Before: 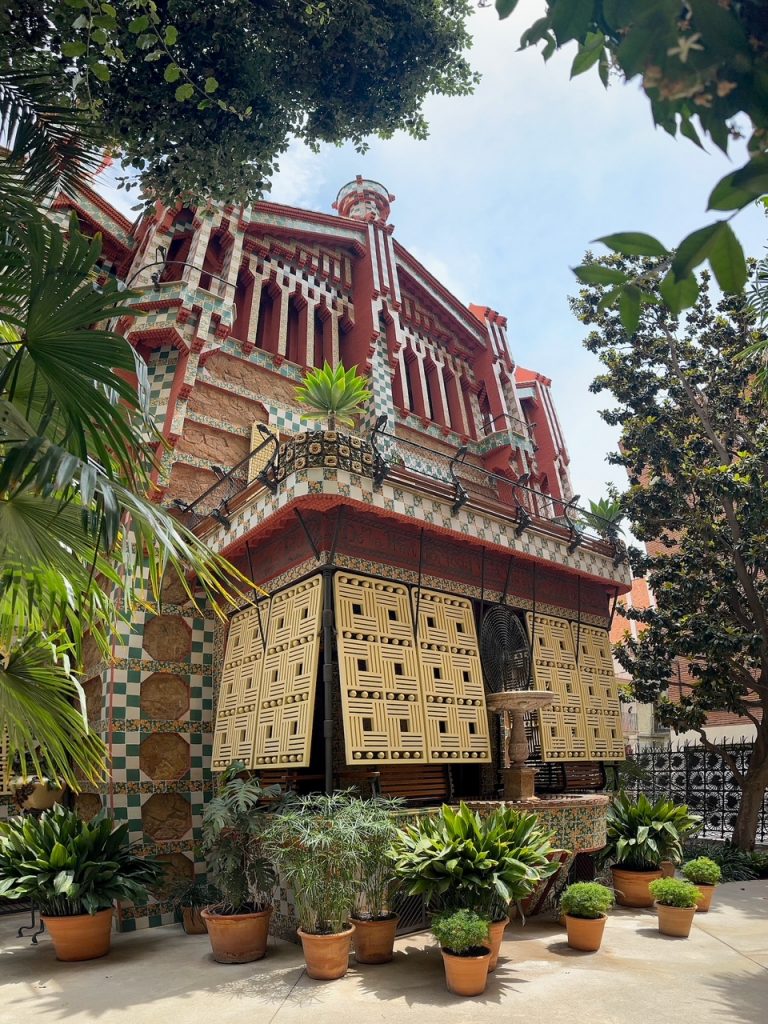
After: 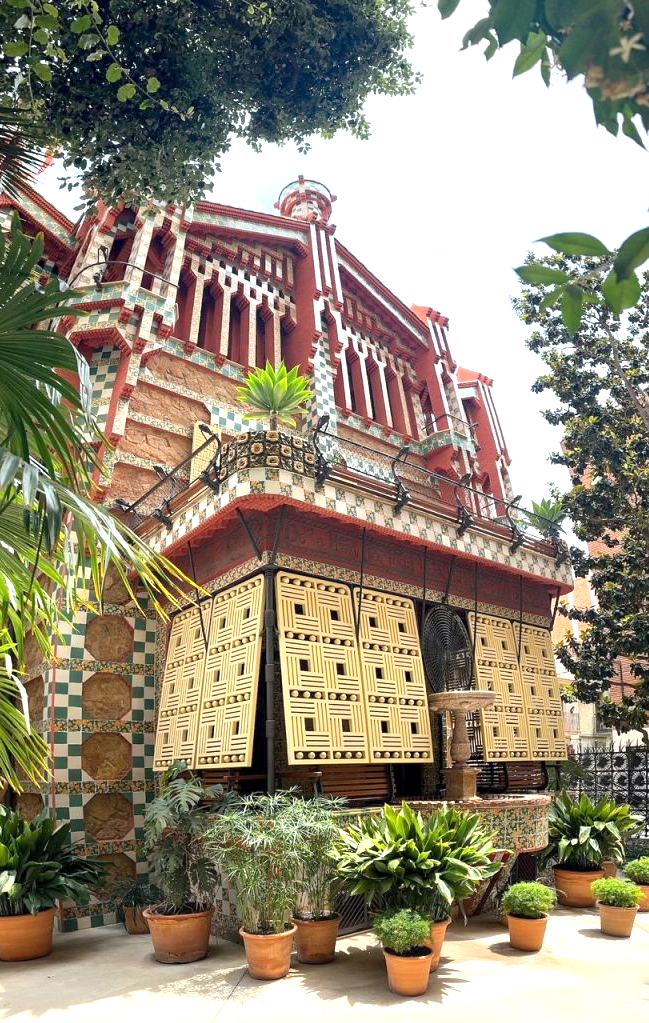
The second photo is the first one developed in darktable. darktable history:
crop: left 7.583%, right 7.848%
exposure: black level correction 0, exposure 0.936 EV, compensate highlight preservation false
